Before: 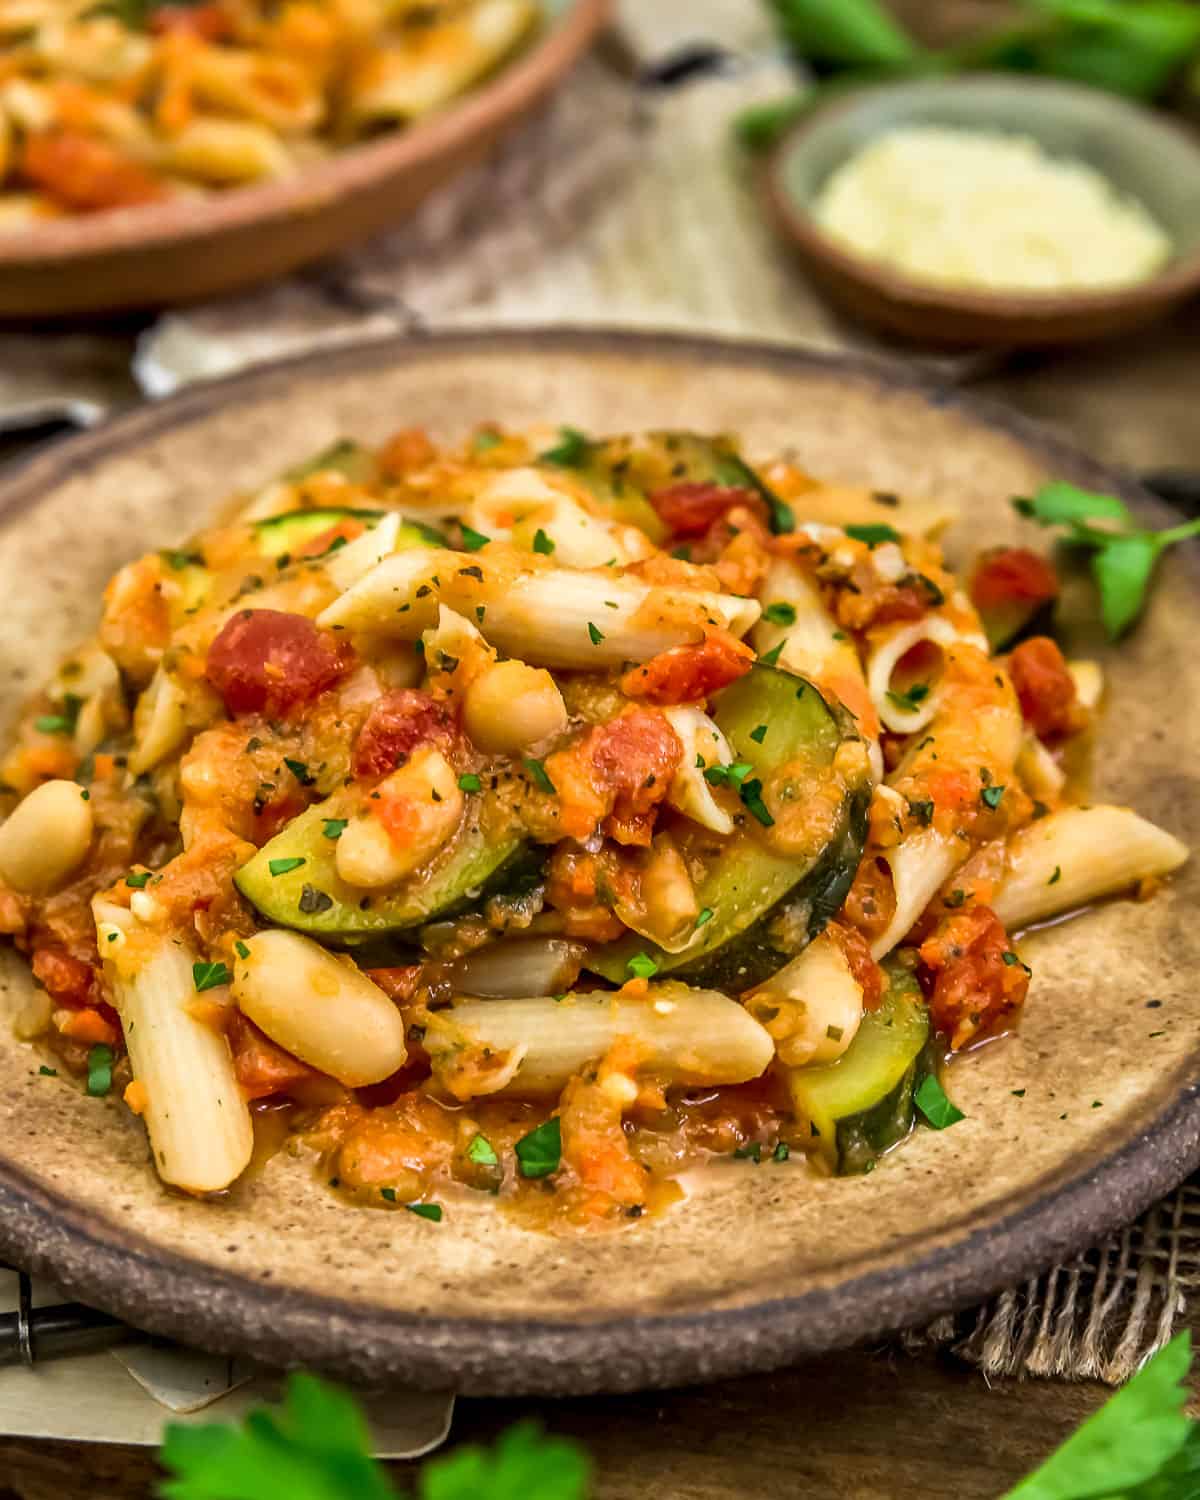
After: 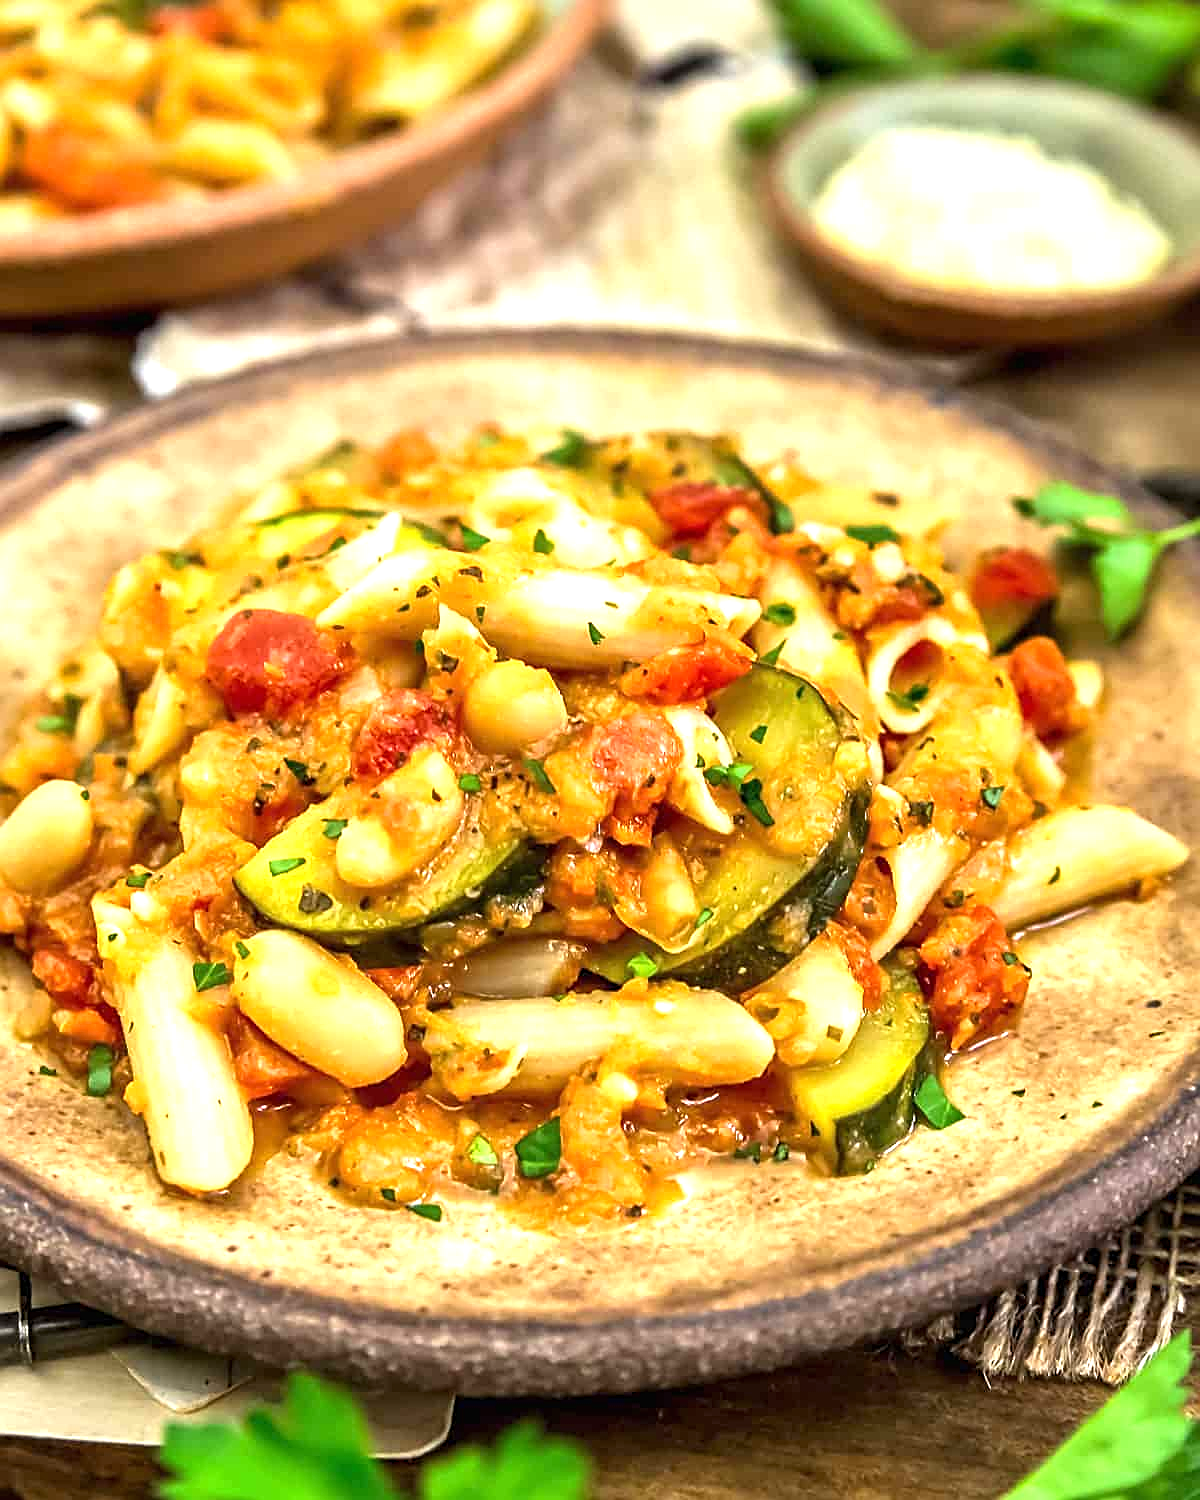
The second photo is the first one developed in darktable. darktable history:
levels: levels [0, 0.498, 0.996]
exposure: black level correction 0, exposure 1 EV, compensate exposure bias true, compensate highlight preservation false
sharpen: on, module defaults
